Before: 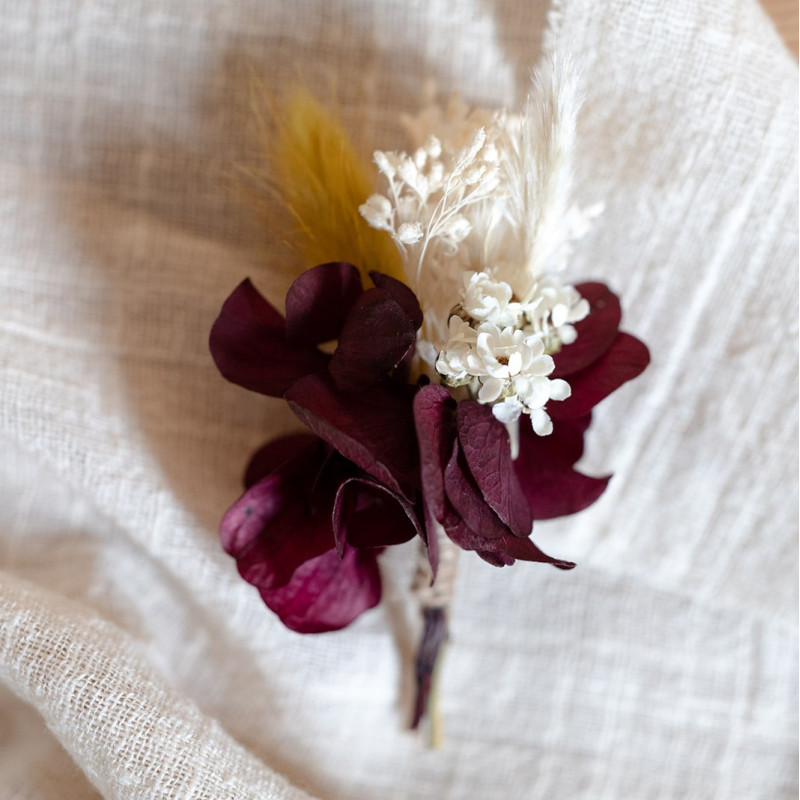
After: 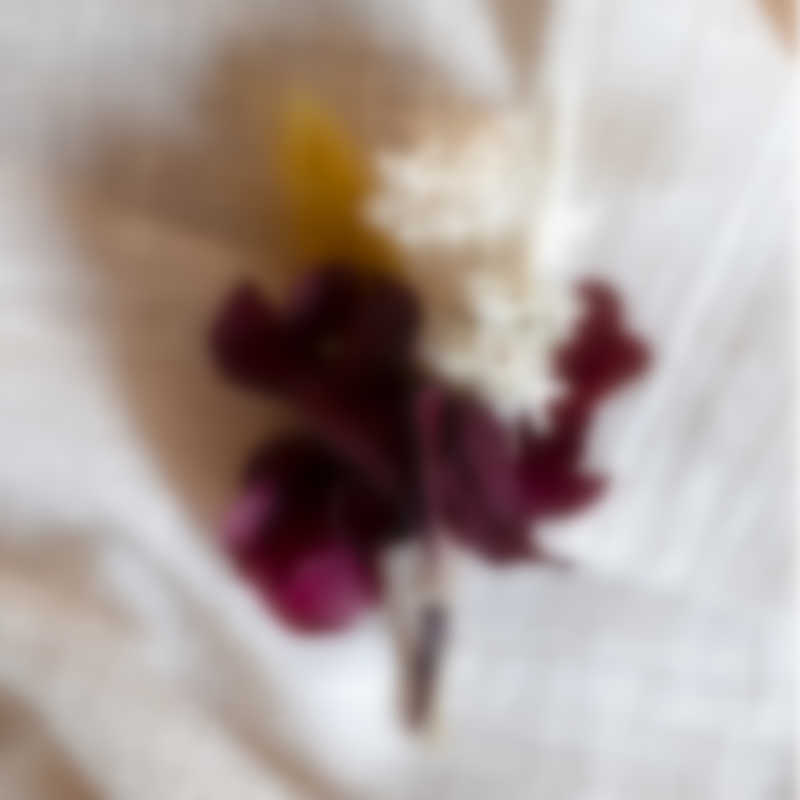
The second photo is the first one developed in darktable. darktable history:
lowpass: on, module defaults
contrast brightness saturation: contrast 0.03, brightness -0.04
sharpen: on, module defaults
